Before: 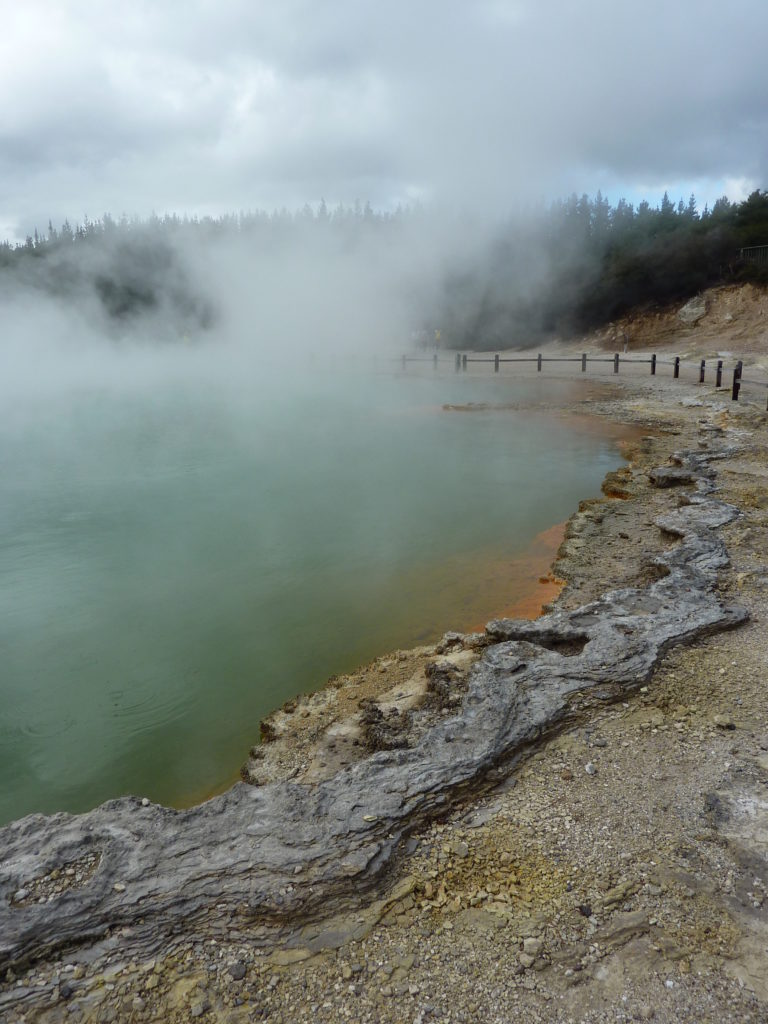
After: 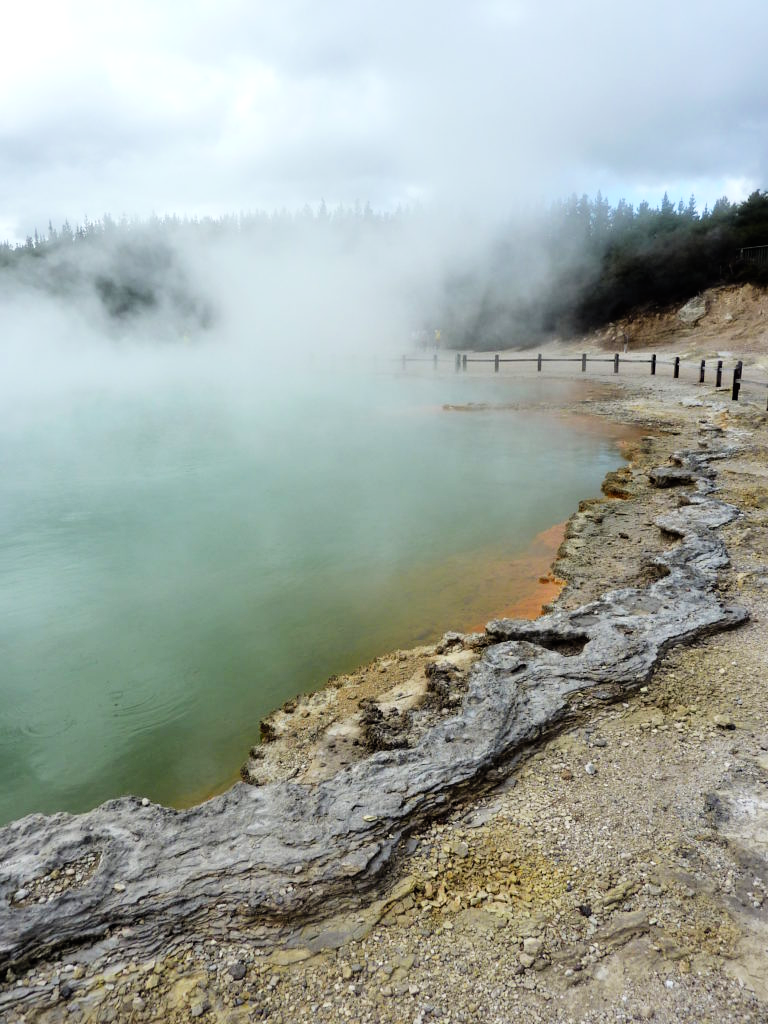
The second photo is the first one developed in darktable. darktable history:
levels: levels [0, 0.394, 0.787]
filmic rgb: black relative exposure -7.08 EV, white relative exposure 5.37 EV, hardness 3.02
